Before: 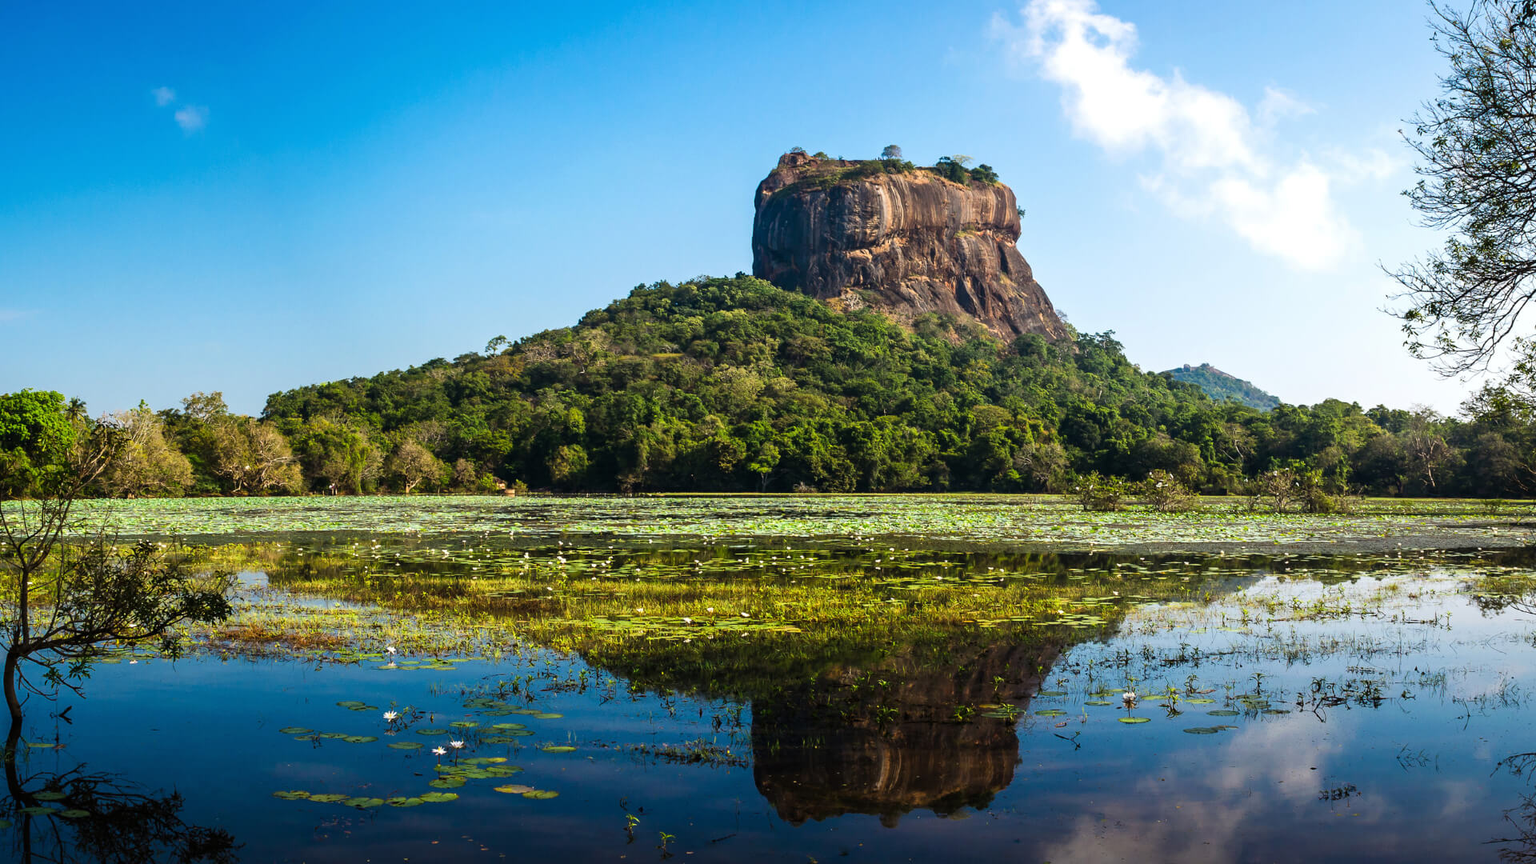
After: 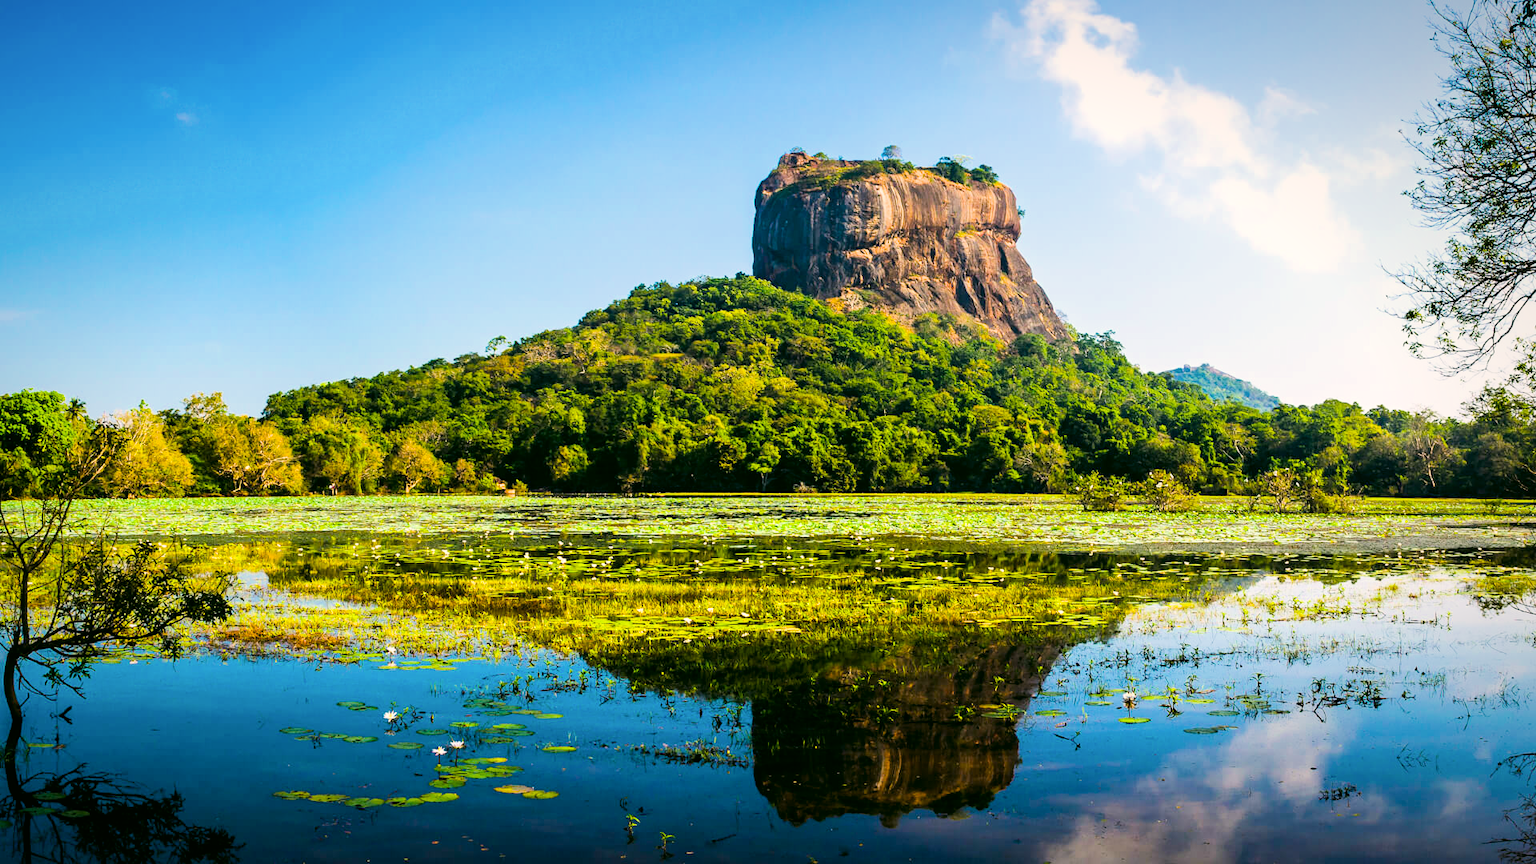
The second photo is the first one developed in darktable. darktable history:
vignetting: fall-off start 80.87%, fall-off radius 61.59%, brightness -0.384, saturation 0.007, center (0, 0.007), automatic ratio true, width/height ratio 1.418
color correction: highlights a* 4.02, highlights b* 4.98, shadows a* -7.55, shadows b* 4.98
filmic rgb: black relative exposure -7.65 EV, white relative exposure 4.56 EV, hardness 3.61
color balance rgb: linear chroma grading › shadows -10%, linear chroma grading › global chroma 20%, perceptual saturation grading › global saturation 15%, perceptual brilliance grading › global brilliance 30%, perceptual brilliance grading › highlights 12%, perceptual brilliance grading › mid-tones 24%, global vibrance 20%
